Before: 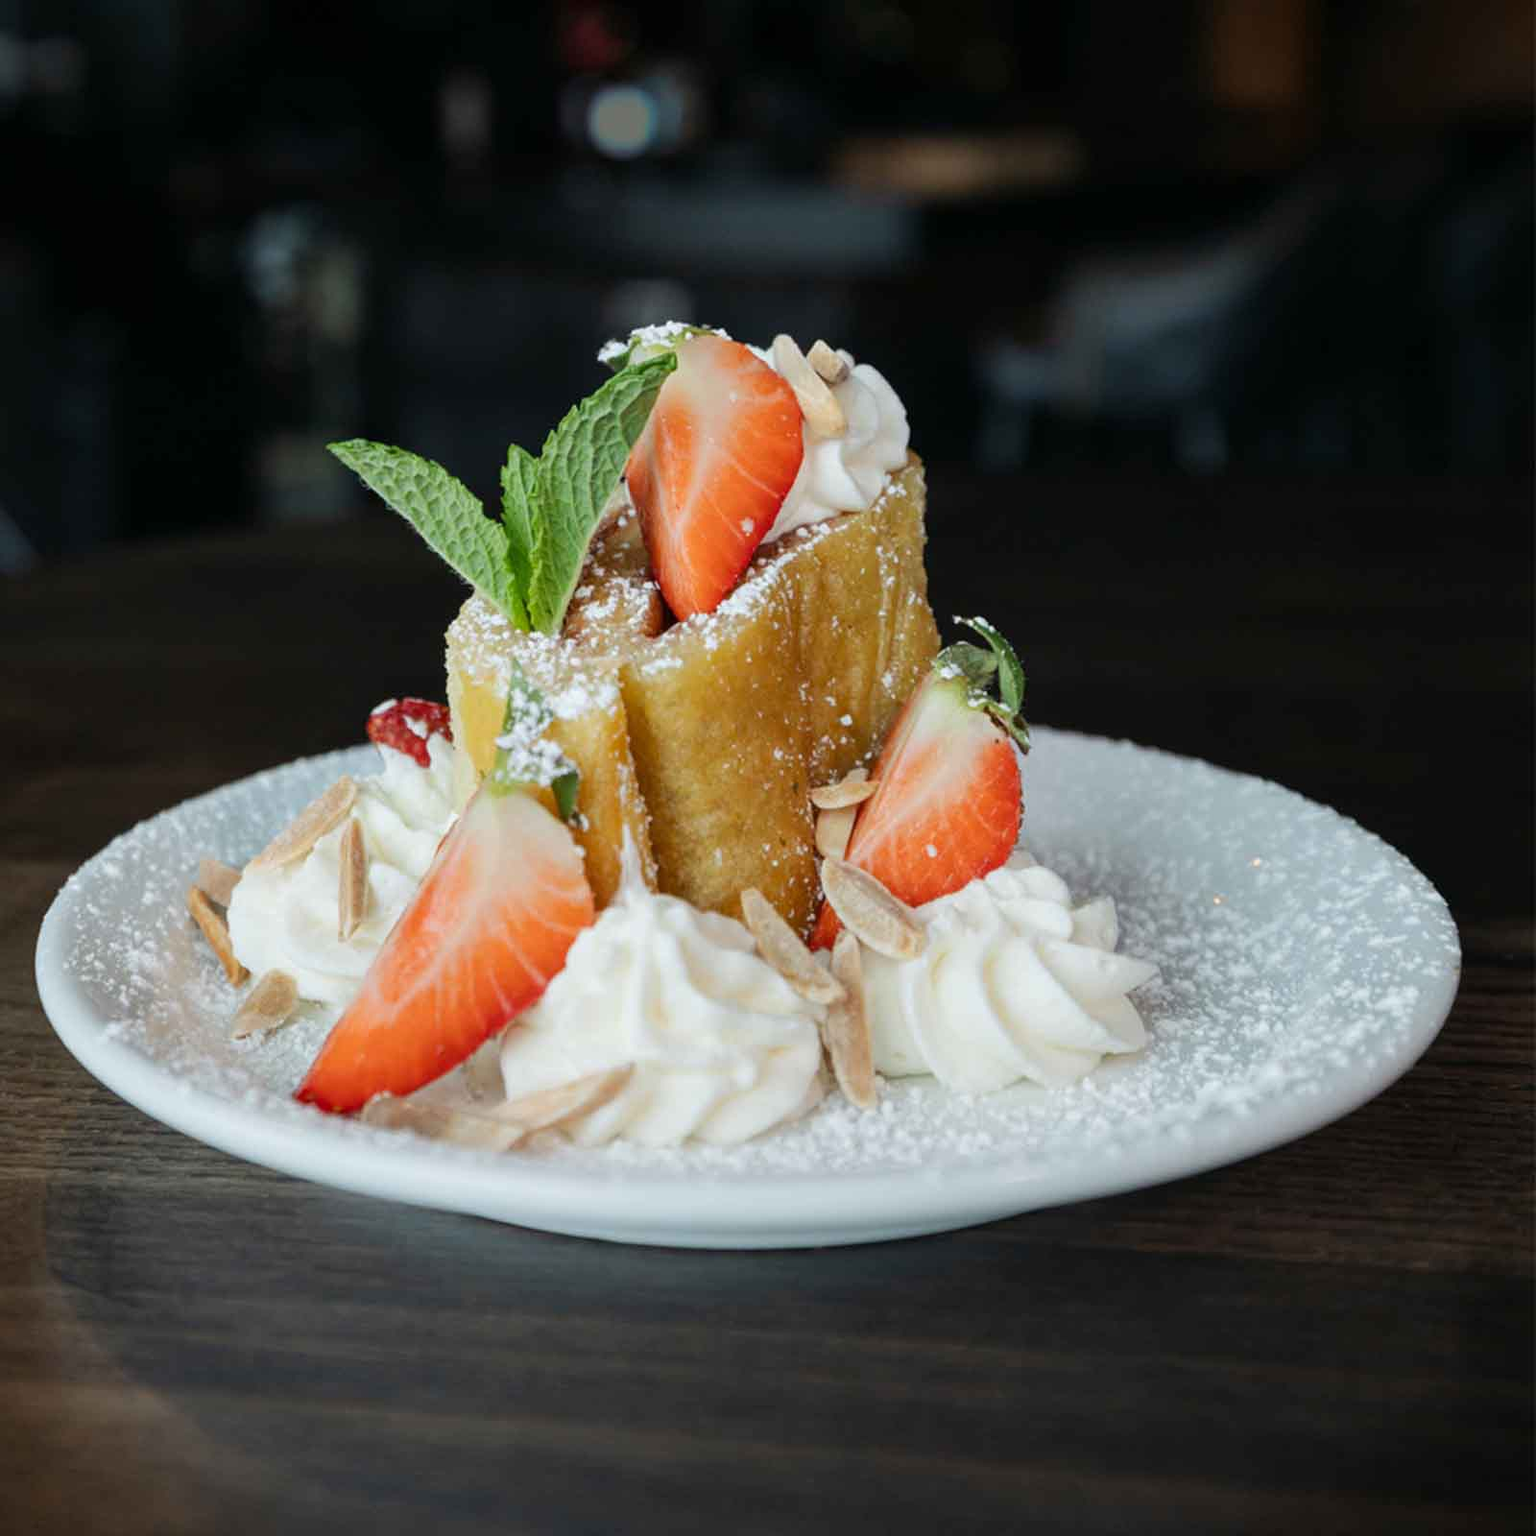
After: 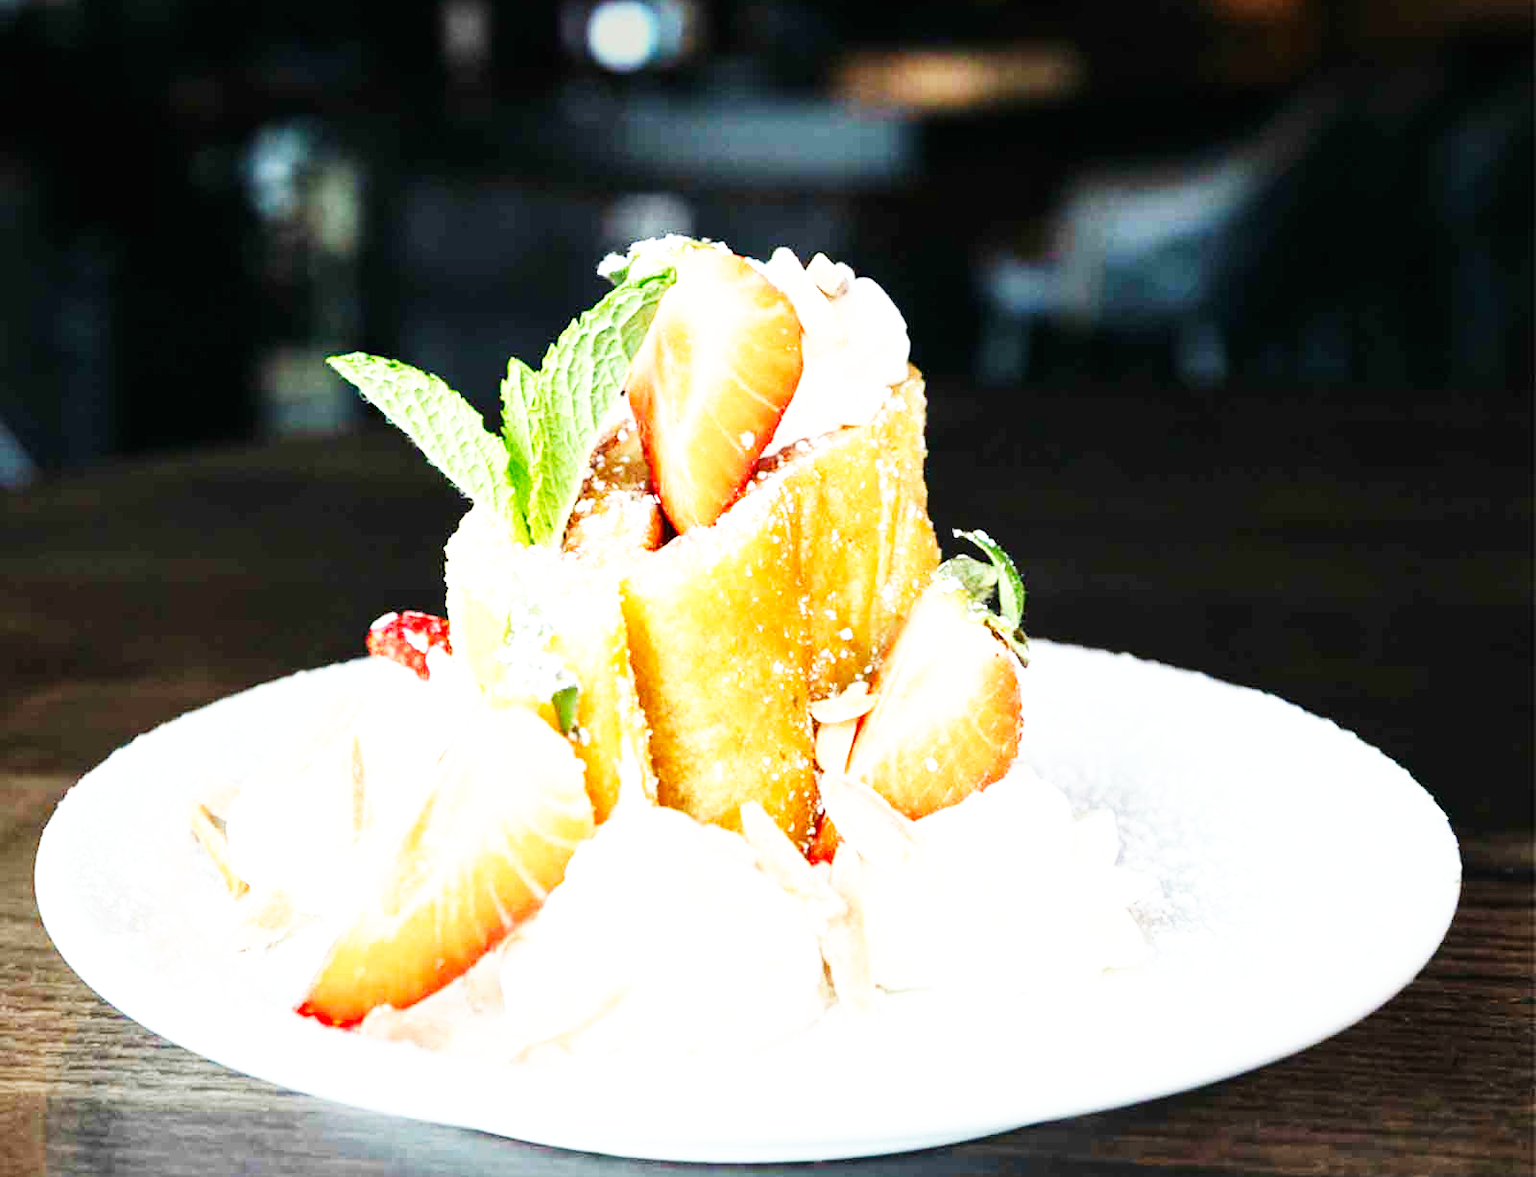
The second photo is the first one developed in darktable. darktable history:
base curve: curves: ch0 [(0, 0) (0.007, 0.004) (0.027, 0.03) (0.046, 0.07) (0.207, 0.54) (0.442, 0.872) (0.673, 0.972) (1, 1)], preserve colors none
exposure: black level correction 0, exposure 1.1 EV, compensate exposure bias true, compensate highlight preservation false
crop: top 5.667%, bottom 17.637%
